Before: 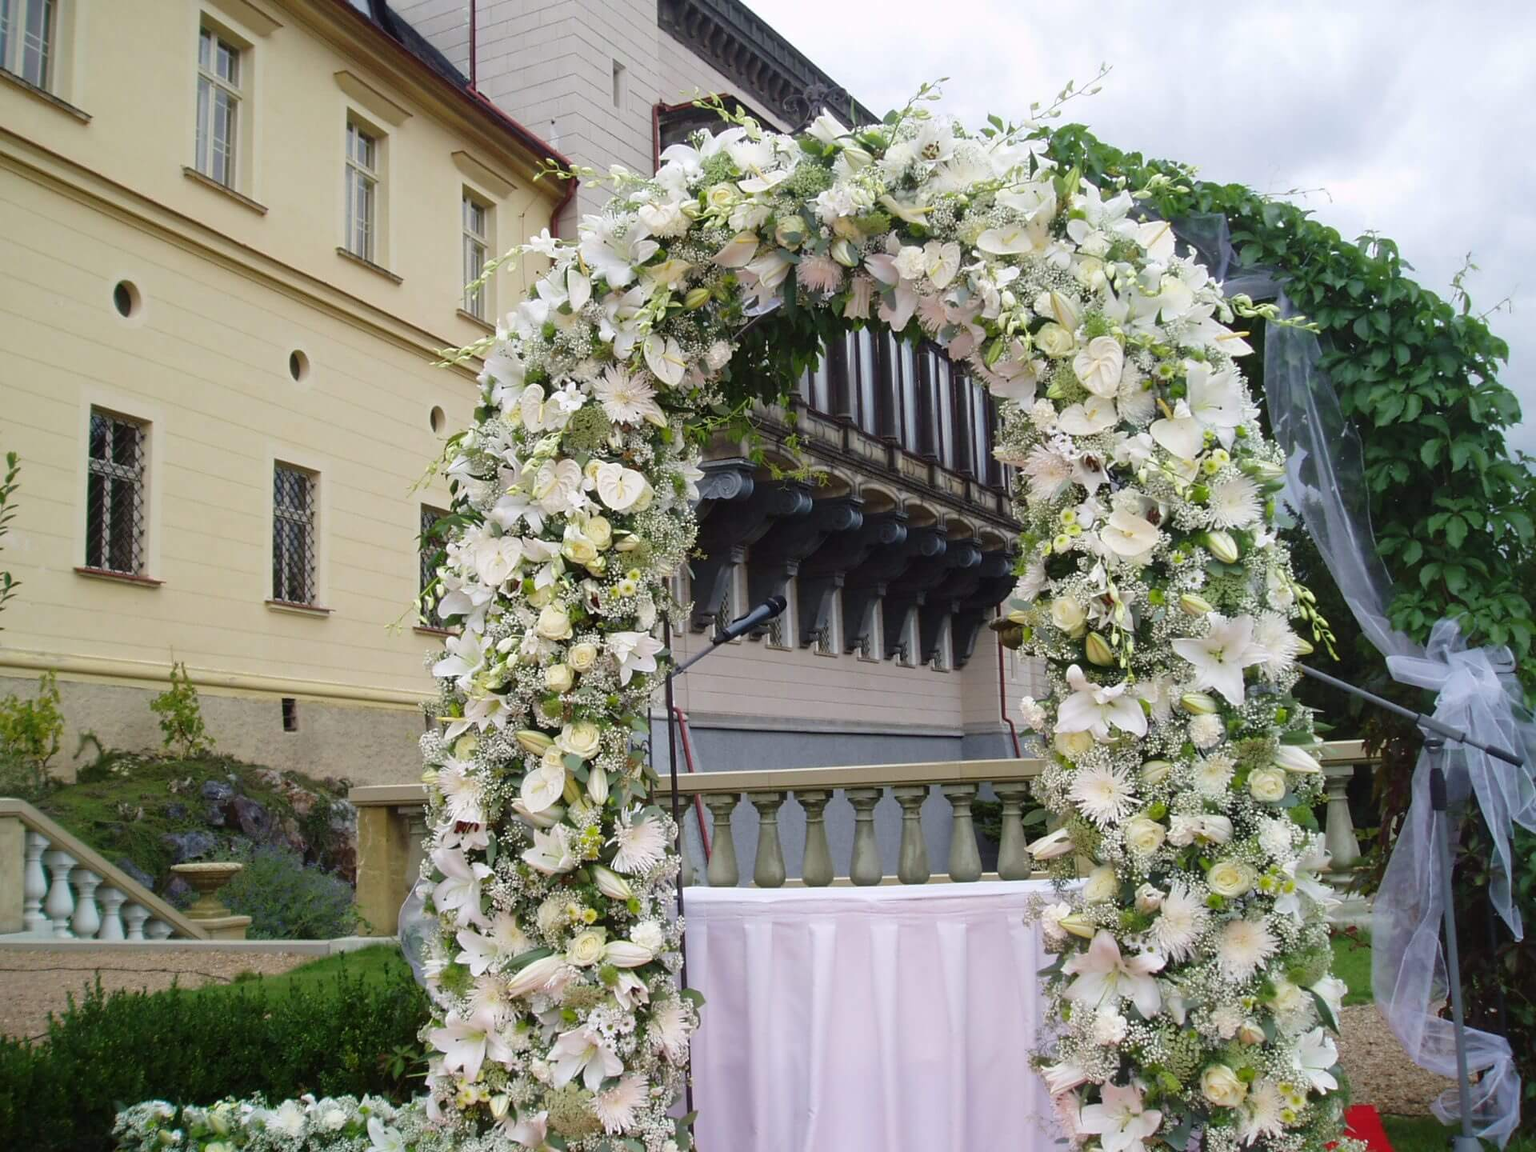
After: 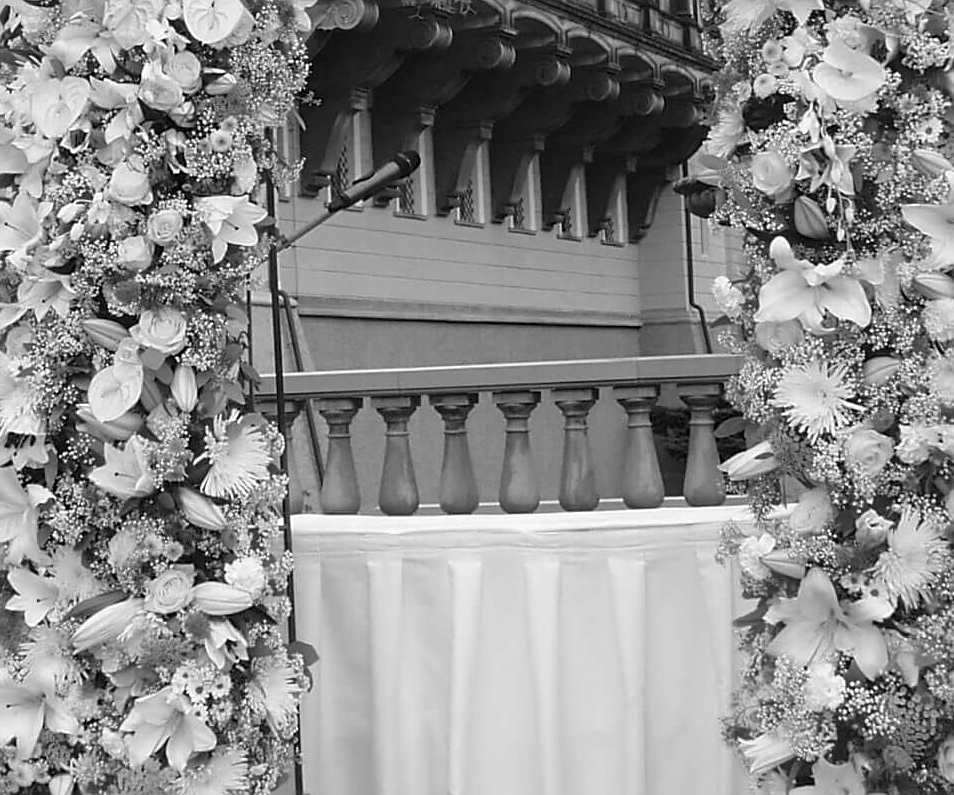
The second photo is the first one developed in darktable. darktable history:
color calibration: output gray [0.23, 0.37, 0.4, 0], illuminant custom, x 0.367, y 0.392, temperature 4433.26 K
crop: left 29.364%, top 41.297%, right 20.935%, bottom 3.488%
sharpen: on, module defaults
contrast brightness saturation: saturation -0.051
